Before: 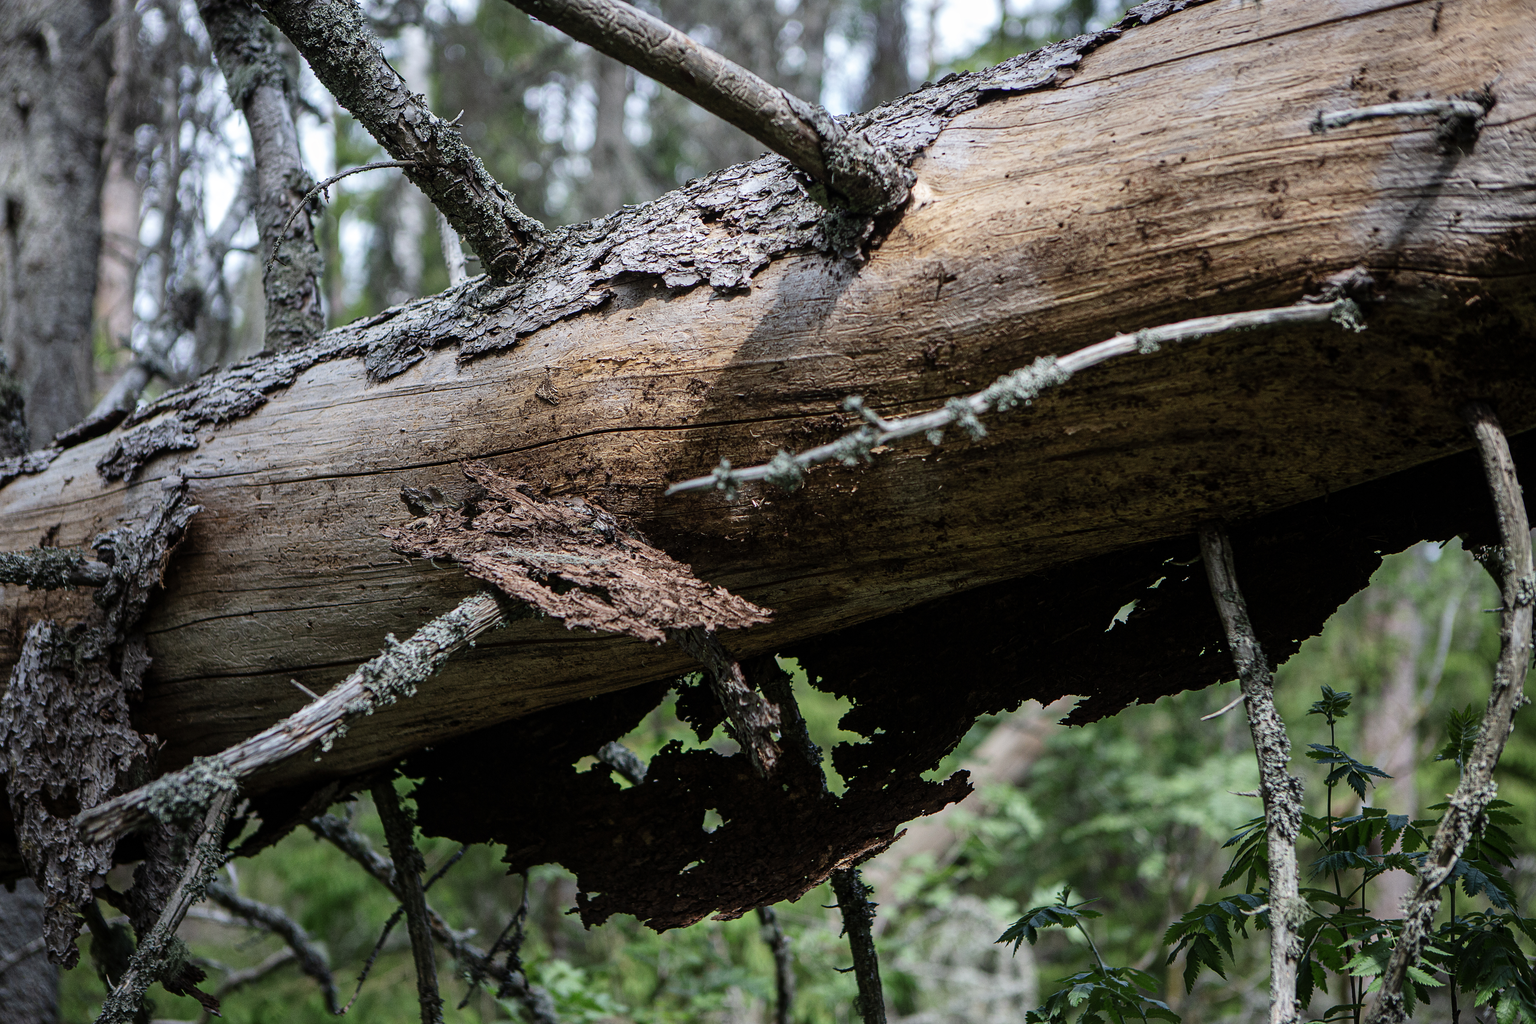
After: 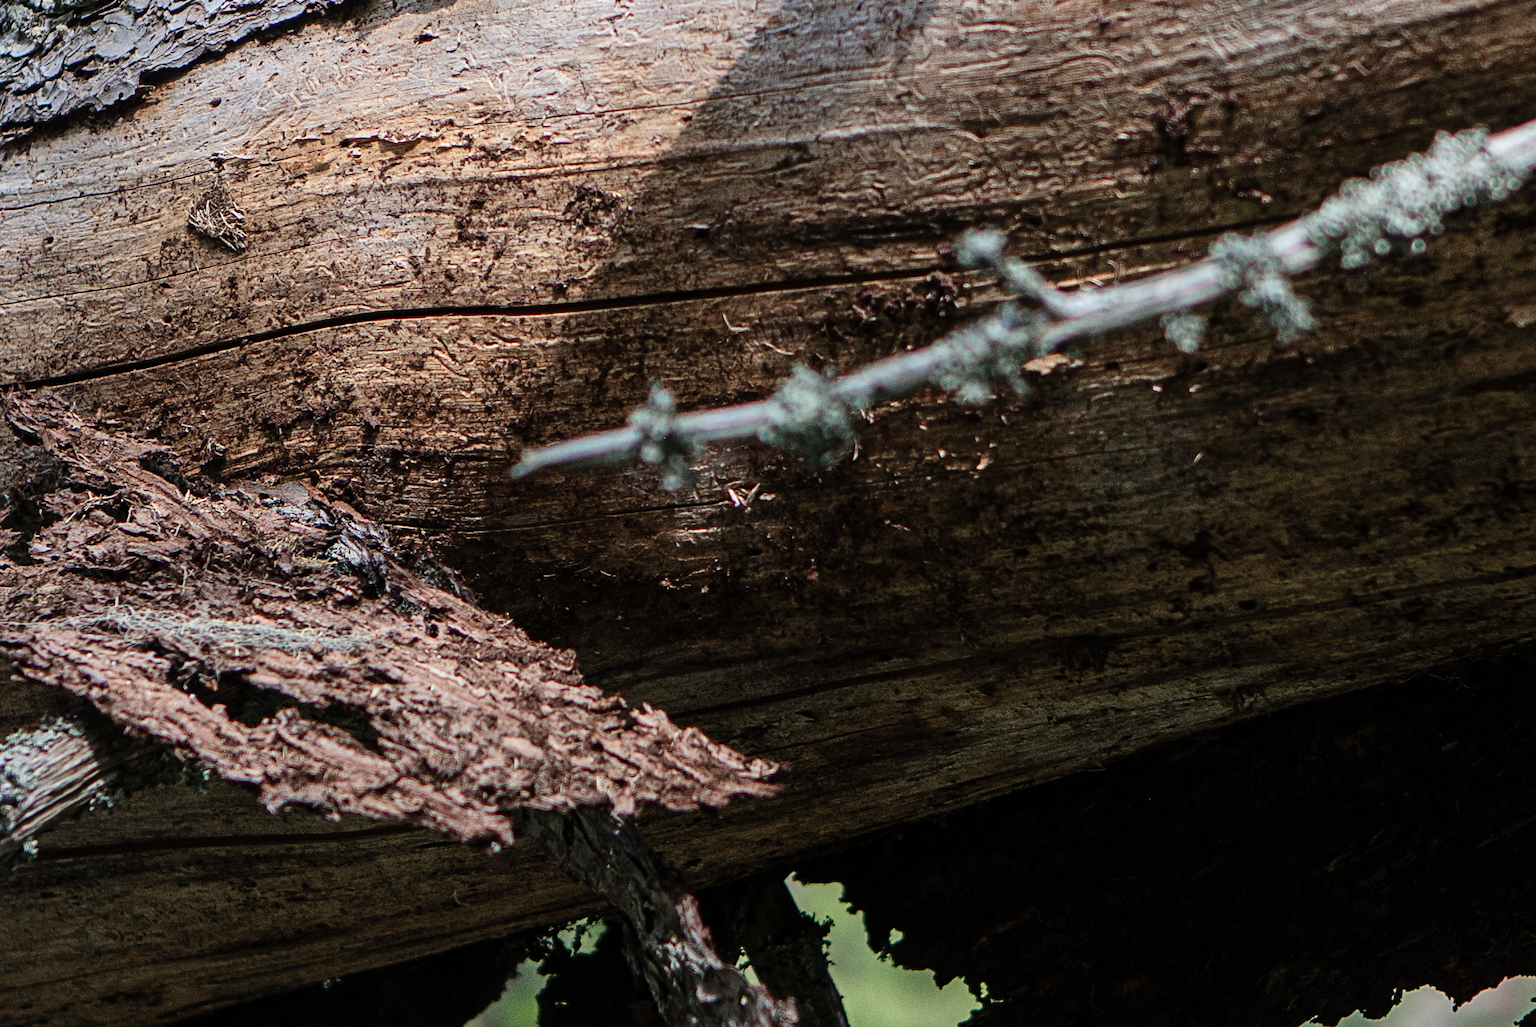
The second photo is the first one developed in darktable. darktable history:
crop: left 29.977%, top 29.704%, right 29.942%, bottom 30.063%
color zones: curves: ch0 [(0, 0.473) (0.001, 0.473) (0.226, 0.548) (0.4, 0.589) (0.525, 0.54) (0.728, 0.403) (0.999, 0.473) (1, 0.473)]; ch1 [(0, 0.619) (0.001, 0.619) (0.234, 0.388) (0.4, 0.372) (0.528, 0.422) (0.732, 0.53) (0.999, 0.619) (1, 0.619)]; ch2 [(0, 0.547) (0.001, 0.547) (0.226, 0.45) (0.4, 0.525) (0.525, 0.585) (0.8, 0.511) (0.999, 0.547) (1, 0.547)]
